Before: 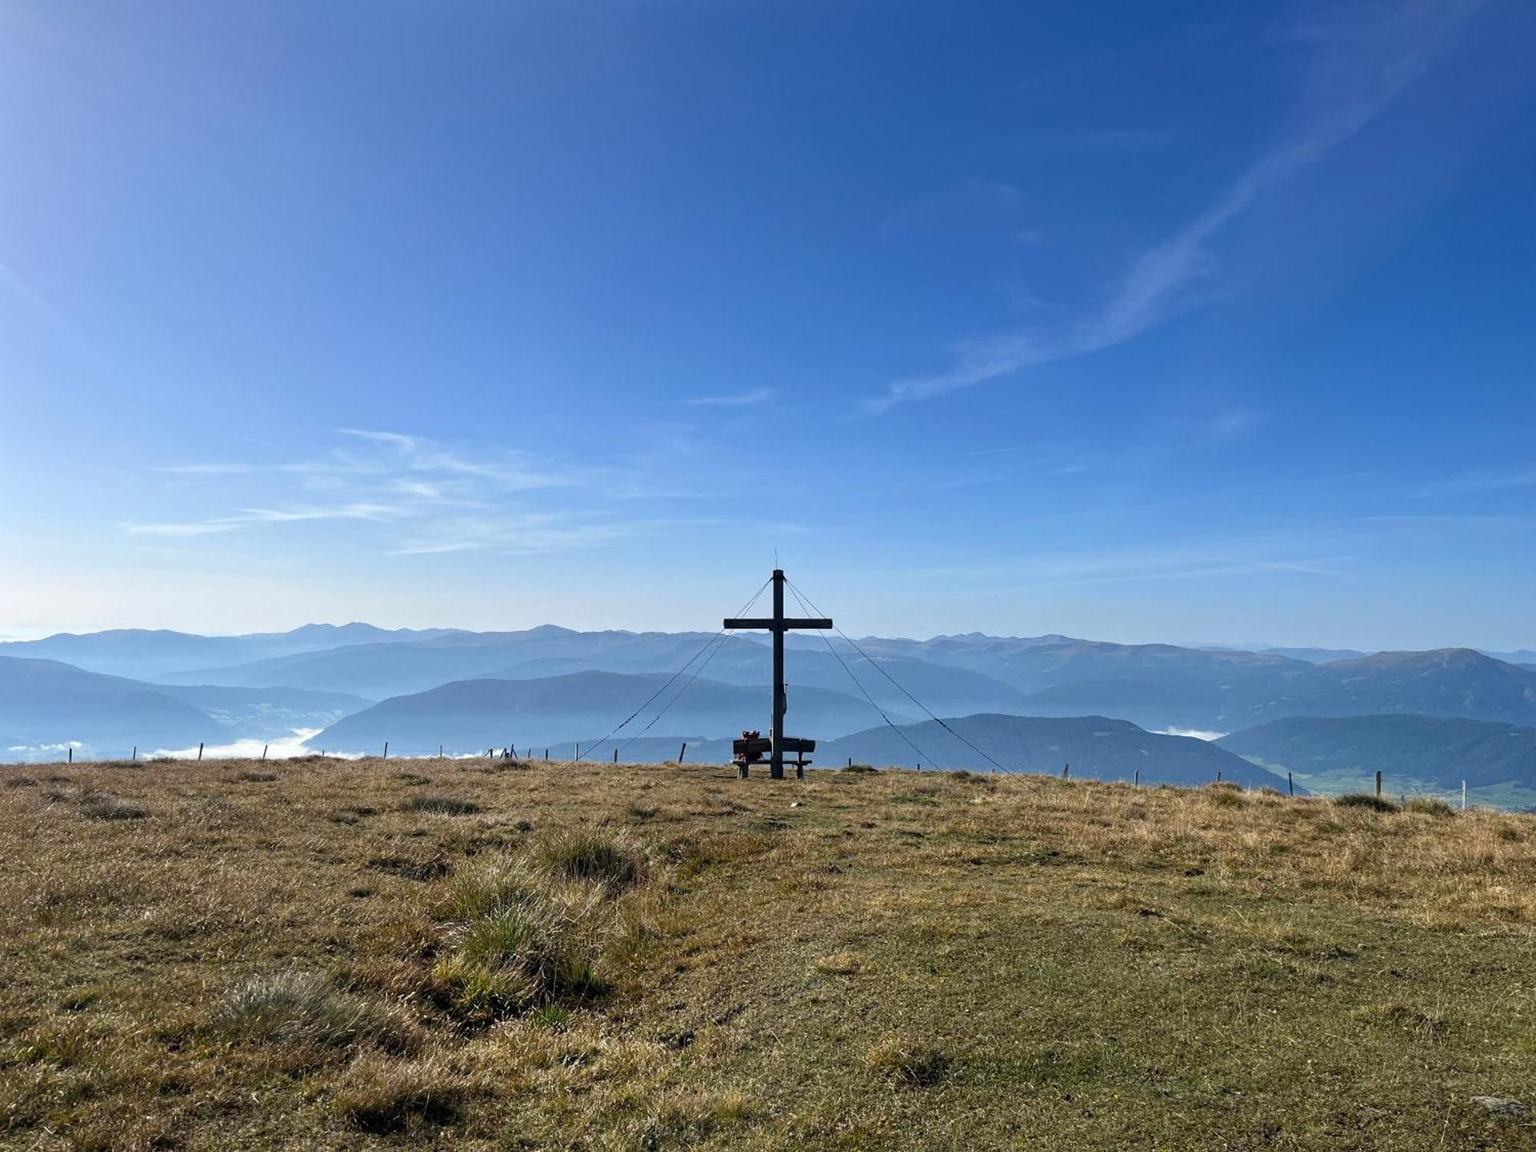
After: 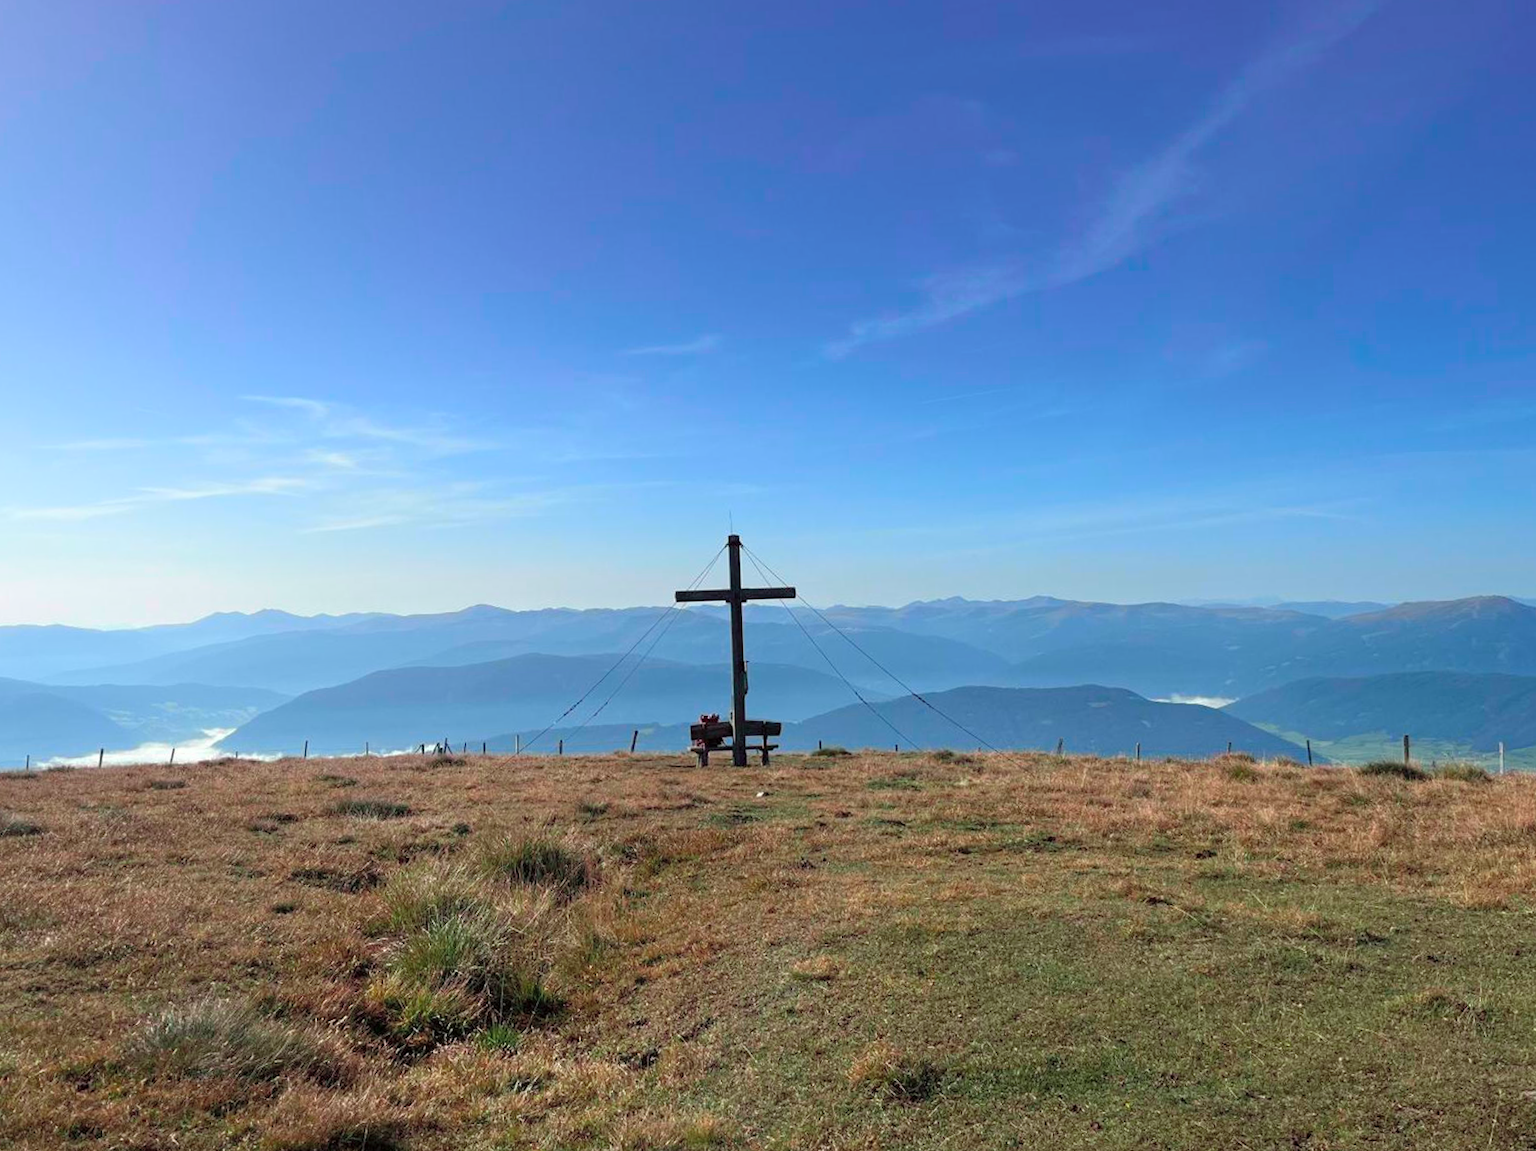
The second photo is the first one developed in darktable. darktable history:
crop and rotate: angle 1.96°, left 5.673%, top 5.673%
shadows and highlights: shadows -40.15, highlights 62.88, soften with gaussian
tone curve: curves: ch0 [(0, 0) (0.045, 0.074) (0.883, 0.858) (1, 1)]; ch1 [(0, 0) (0.149, 0.074) (0.379, 0.327) (0.427, 0.401) (0.489, 0.479) (0.505, 0.515) (0.537, 0.573) (0.563, 0.599) (1, 1)]; ch2 [(0, 0) (0.307, 0.298) (0.388, 0.375) (0.443, 0.456) (0.485, 0.492) (1, 1)], color space Lab, independent channels, preserve colors none
